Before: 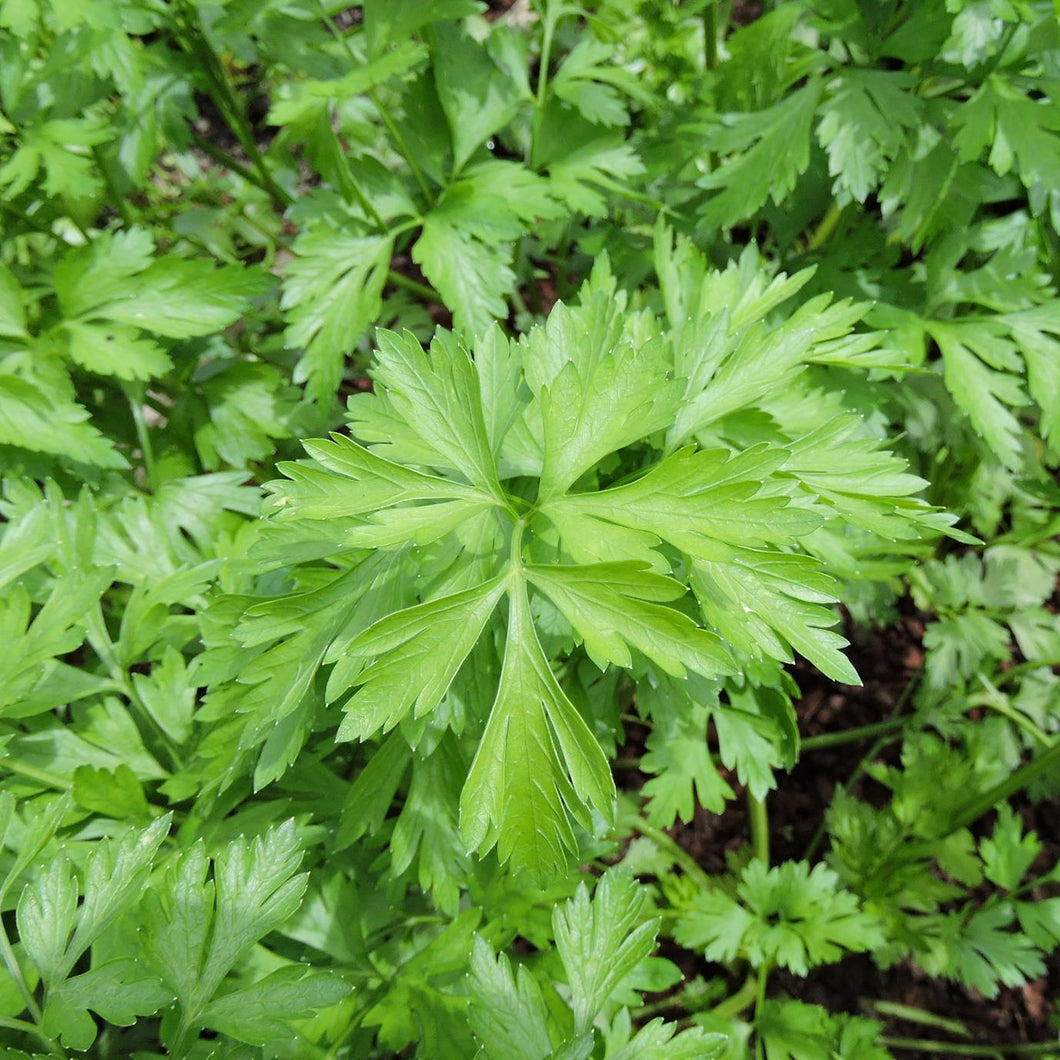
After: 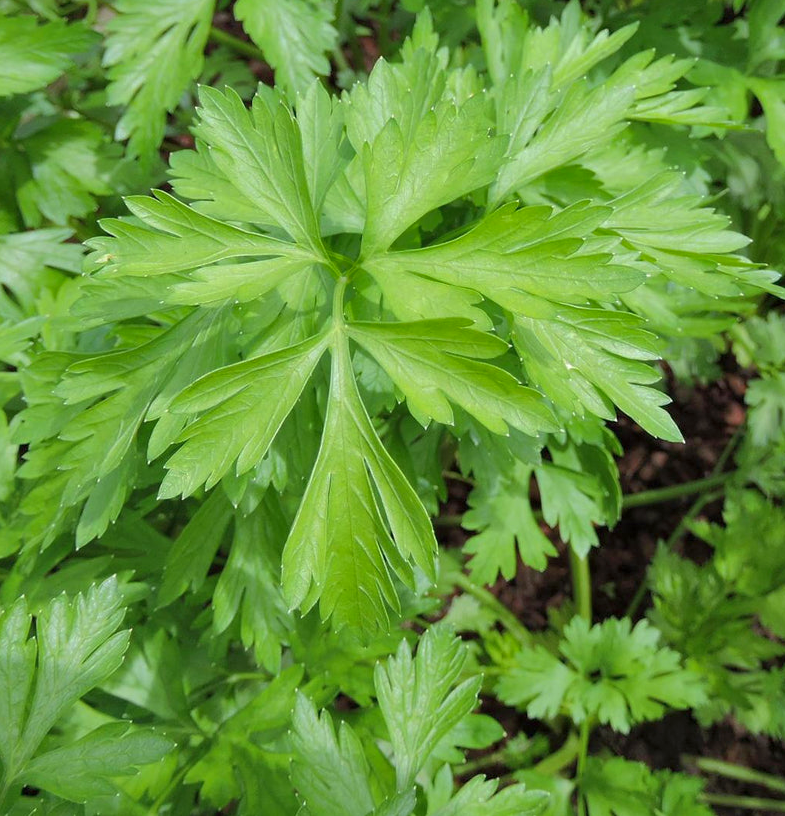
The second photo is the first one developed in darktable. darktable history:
crop: left 16.825%, top 22.979%, right 9.035%
shadows and highlights: on, module defaults
